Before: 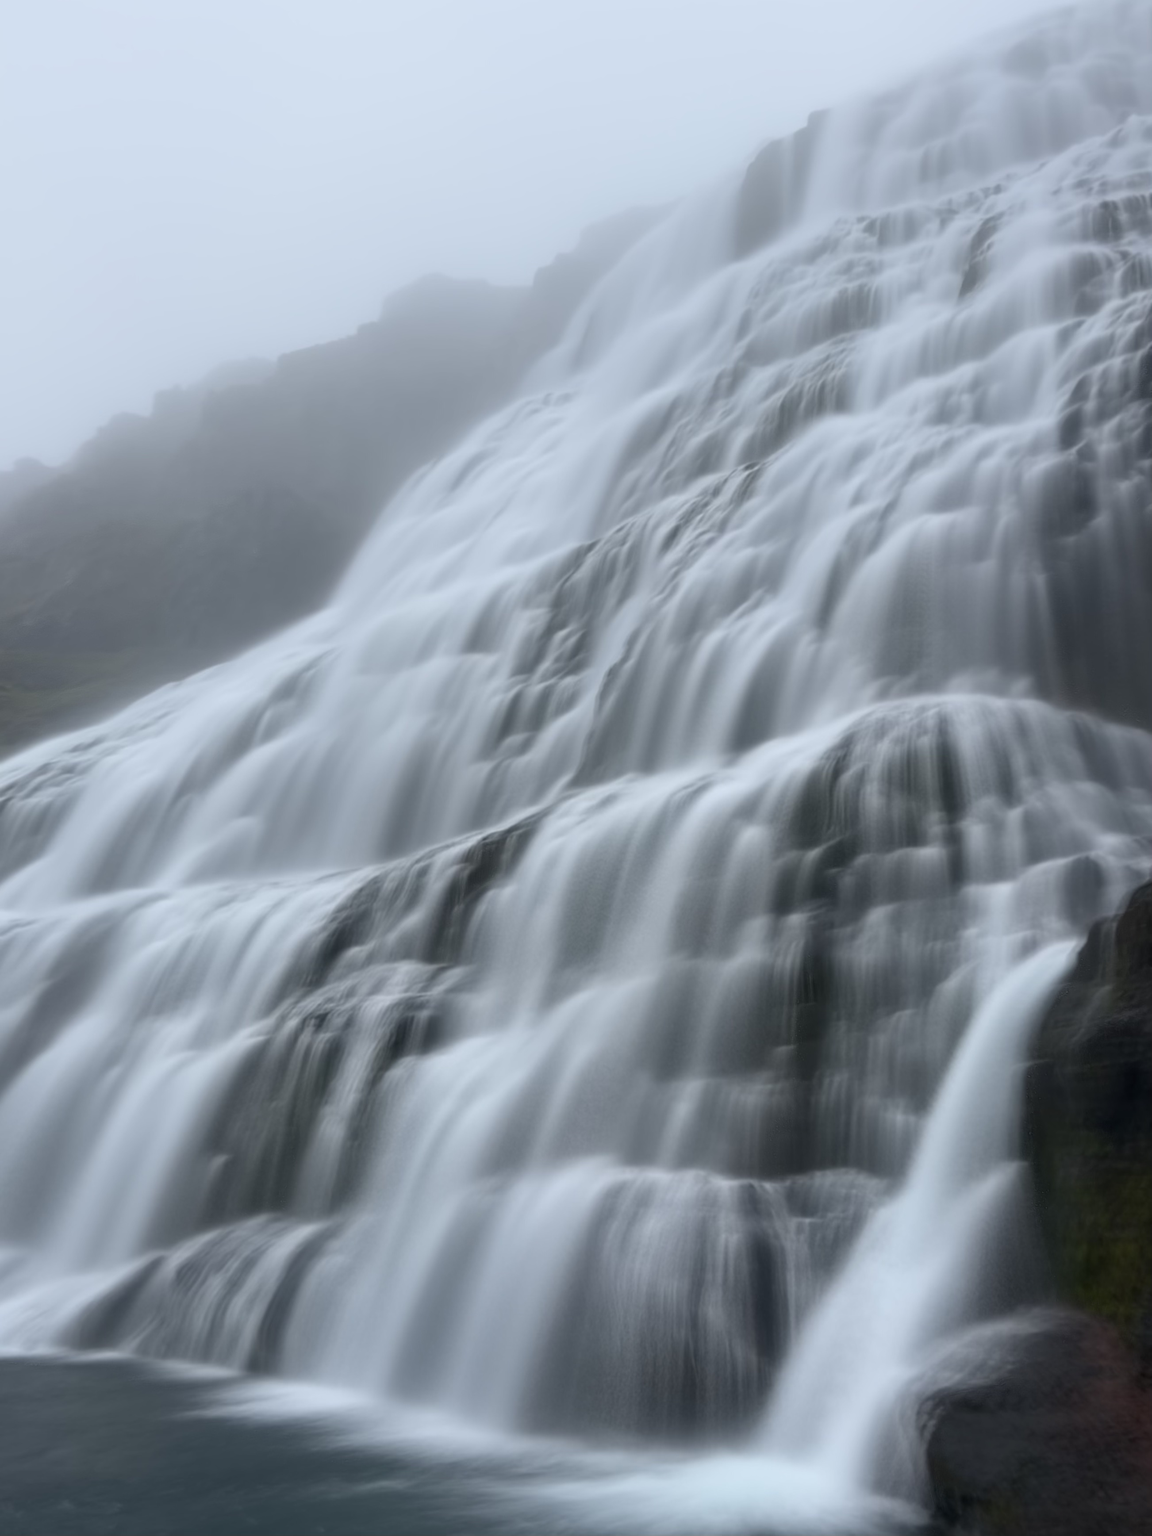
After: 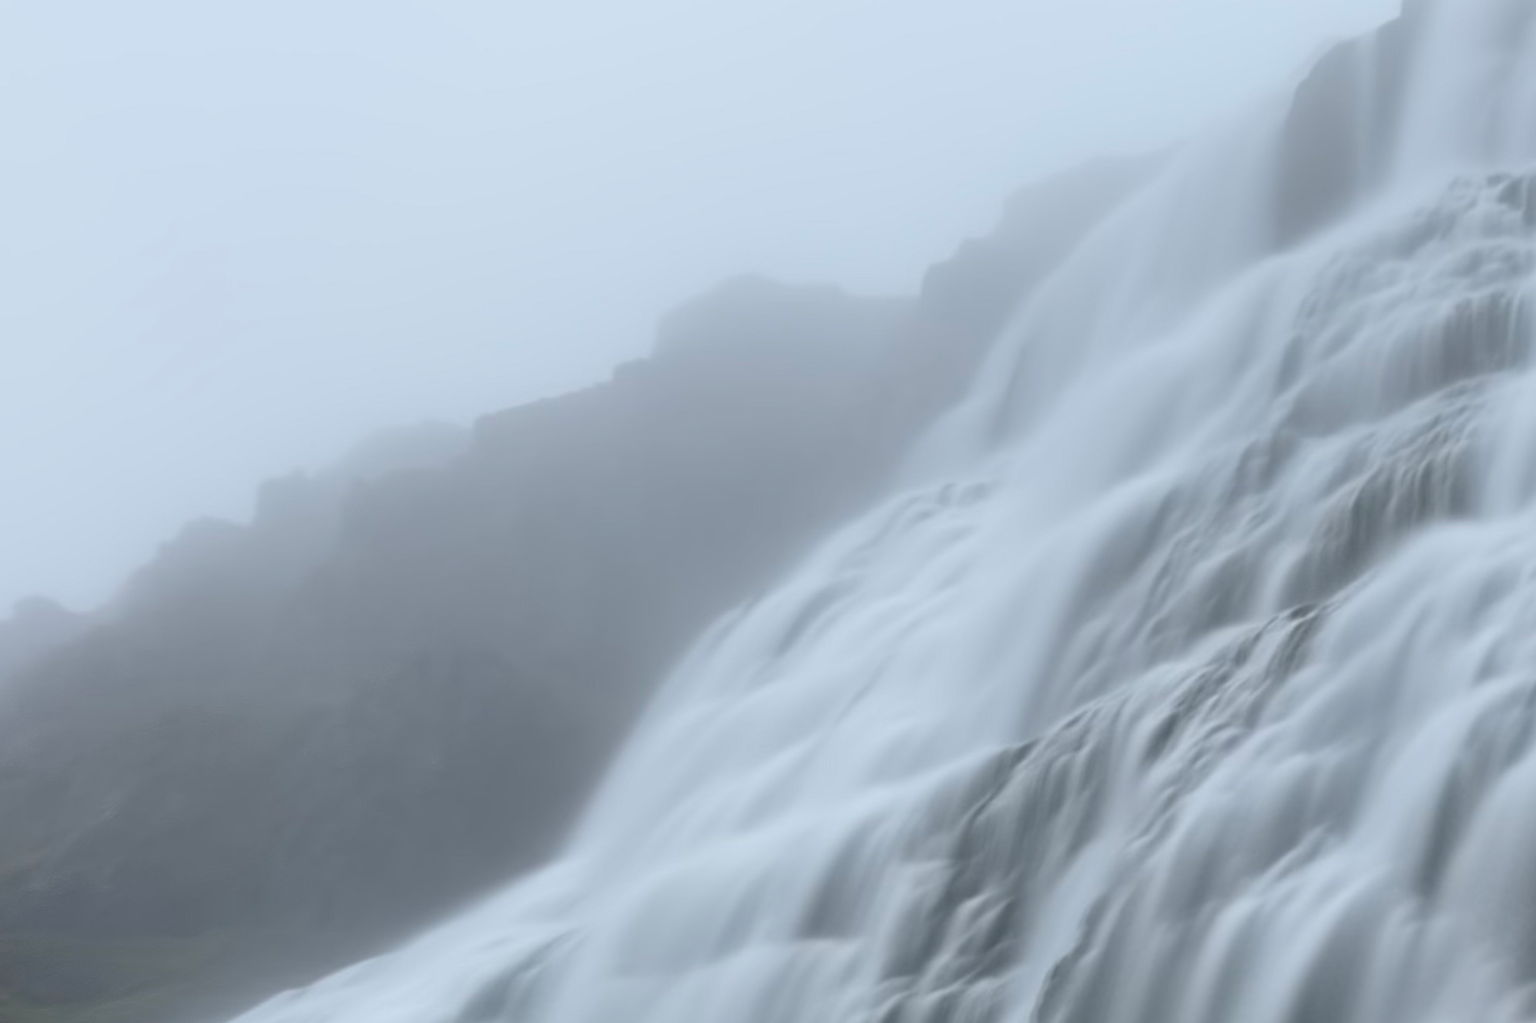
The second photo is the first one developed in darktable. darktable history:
white balance: red 1, blue 1
crop: left 0.579%, top 7.627%, right 23.167%, bottom 54.275%
